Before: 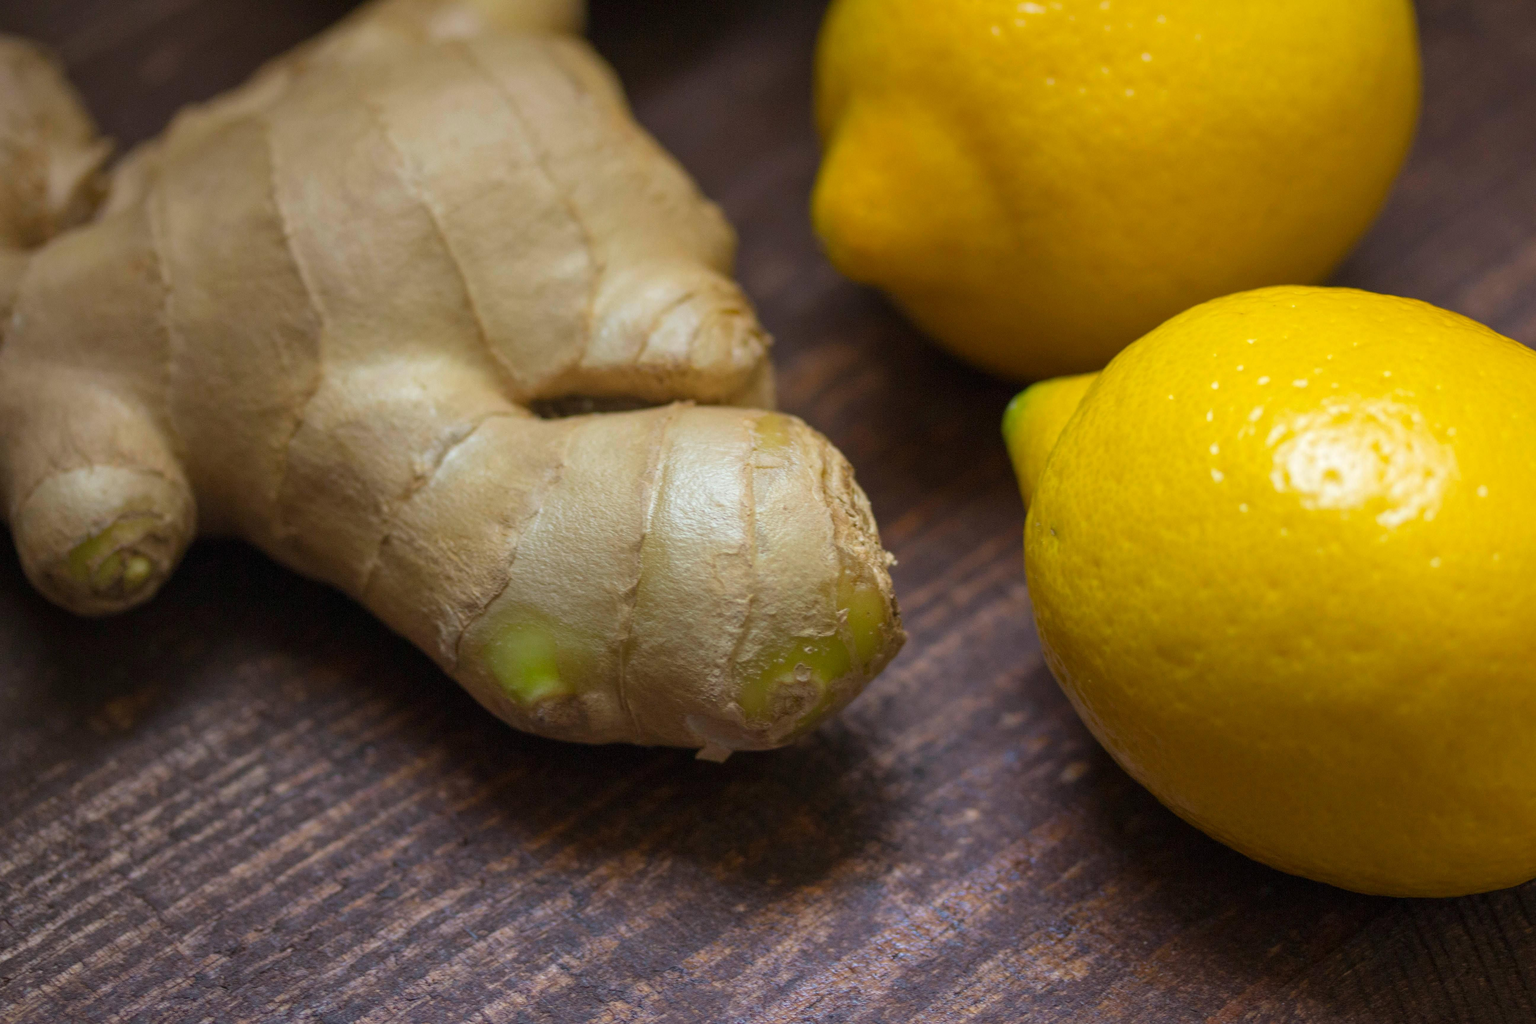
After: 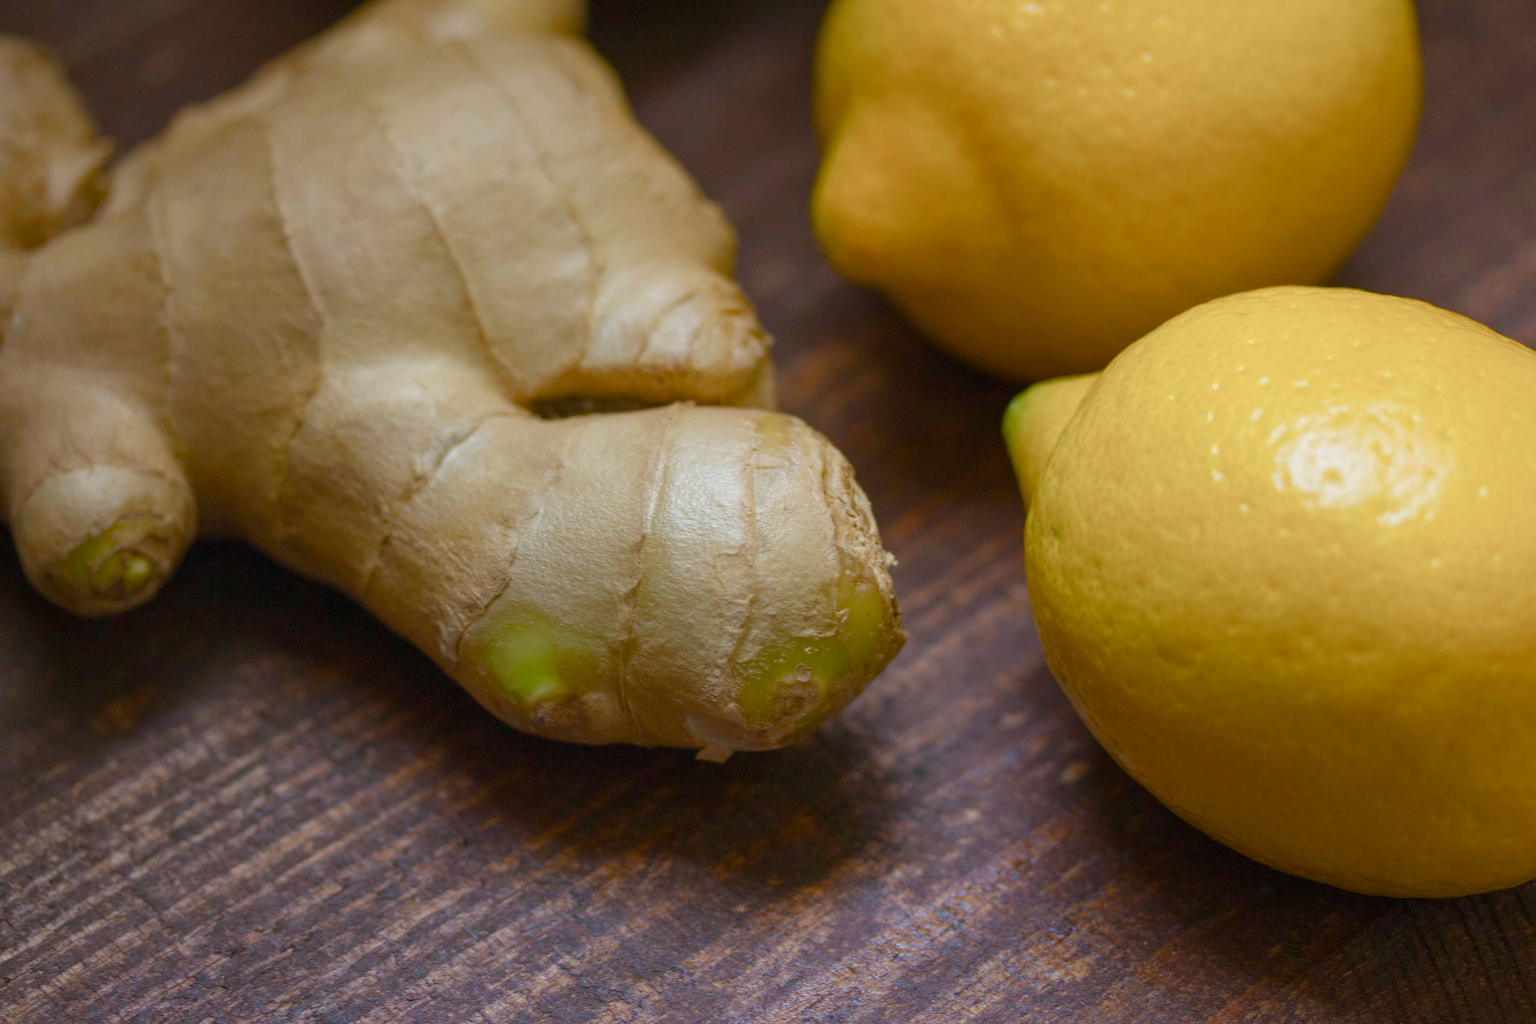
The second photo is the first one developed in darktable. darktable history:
tone equalizer: on, module defaults
color balance rgb: shadows lift › chroma 1%, shadows lift › hue 113°, highlights gain › chroma 0.2%, highlights gain › hue 333°, perceptual saturation grading › global saturation 20%, perceptual saturation grading › highlights -50%, perceptual saturation grading › shadows 25%, contrast -10%
